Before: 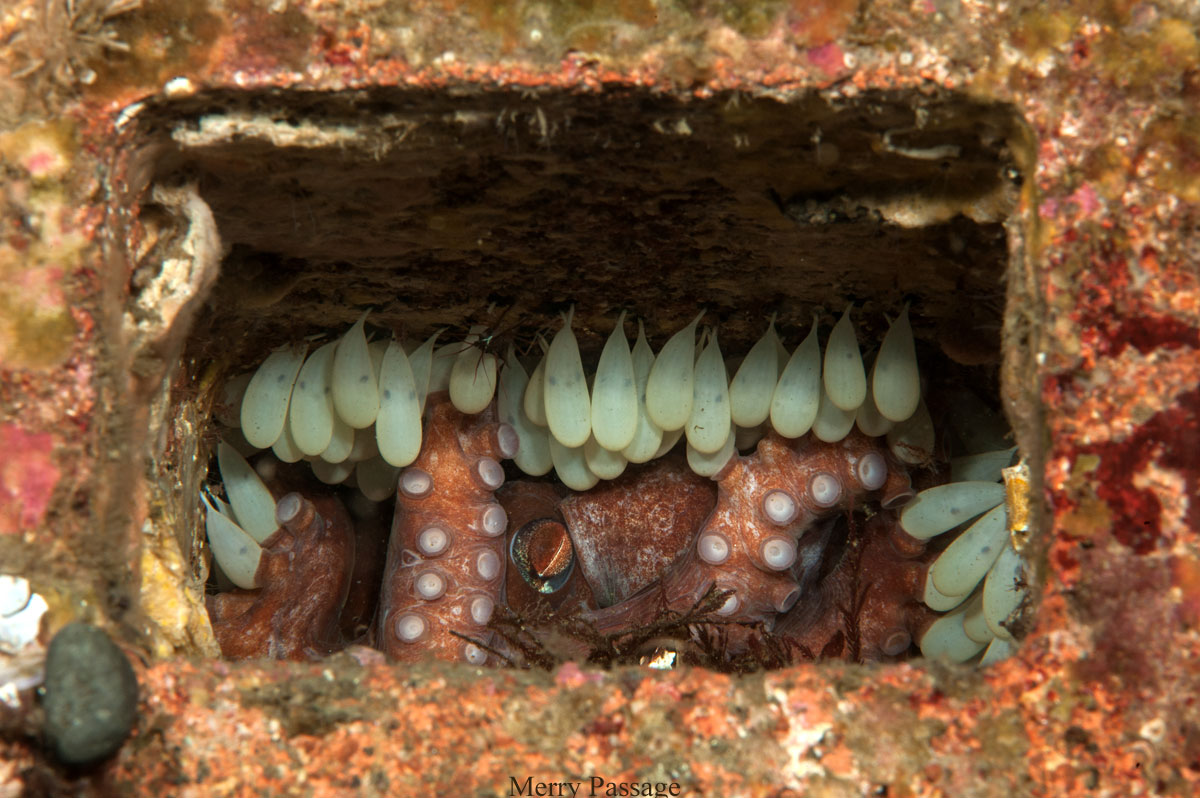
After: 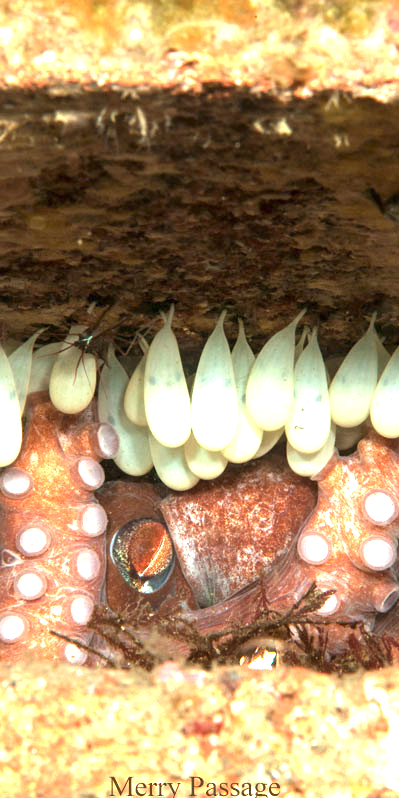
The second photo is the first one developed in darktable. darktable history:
crop: left 33.36%, right 33.36%
exposure: exposure 2.04 EV, compensate highlight preservation false
